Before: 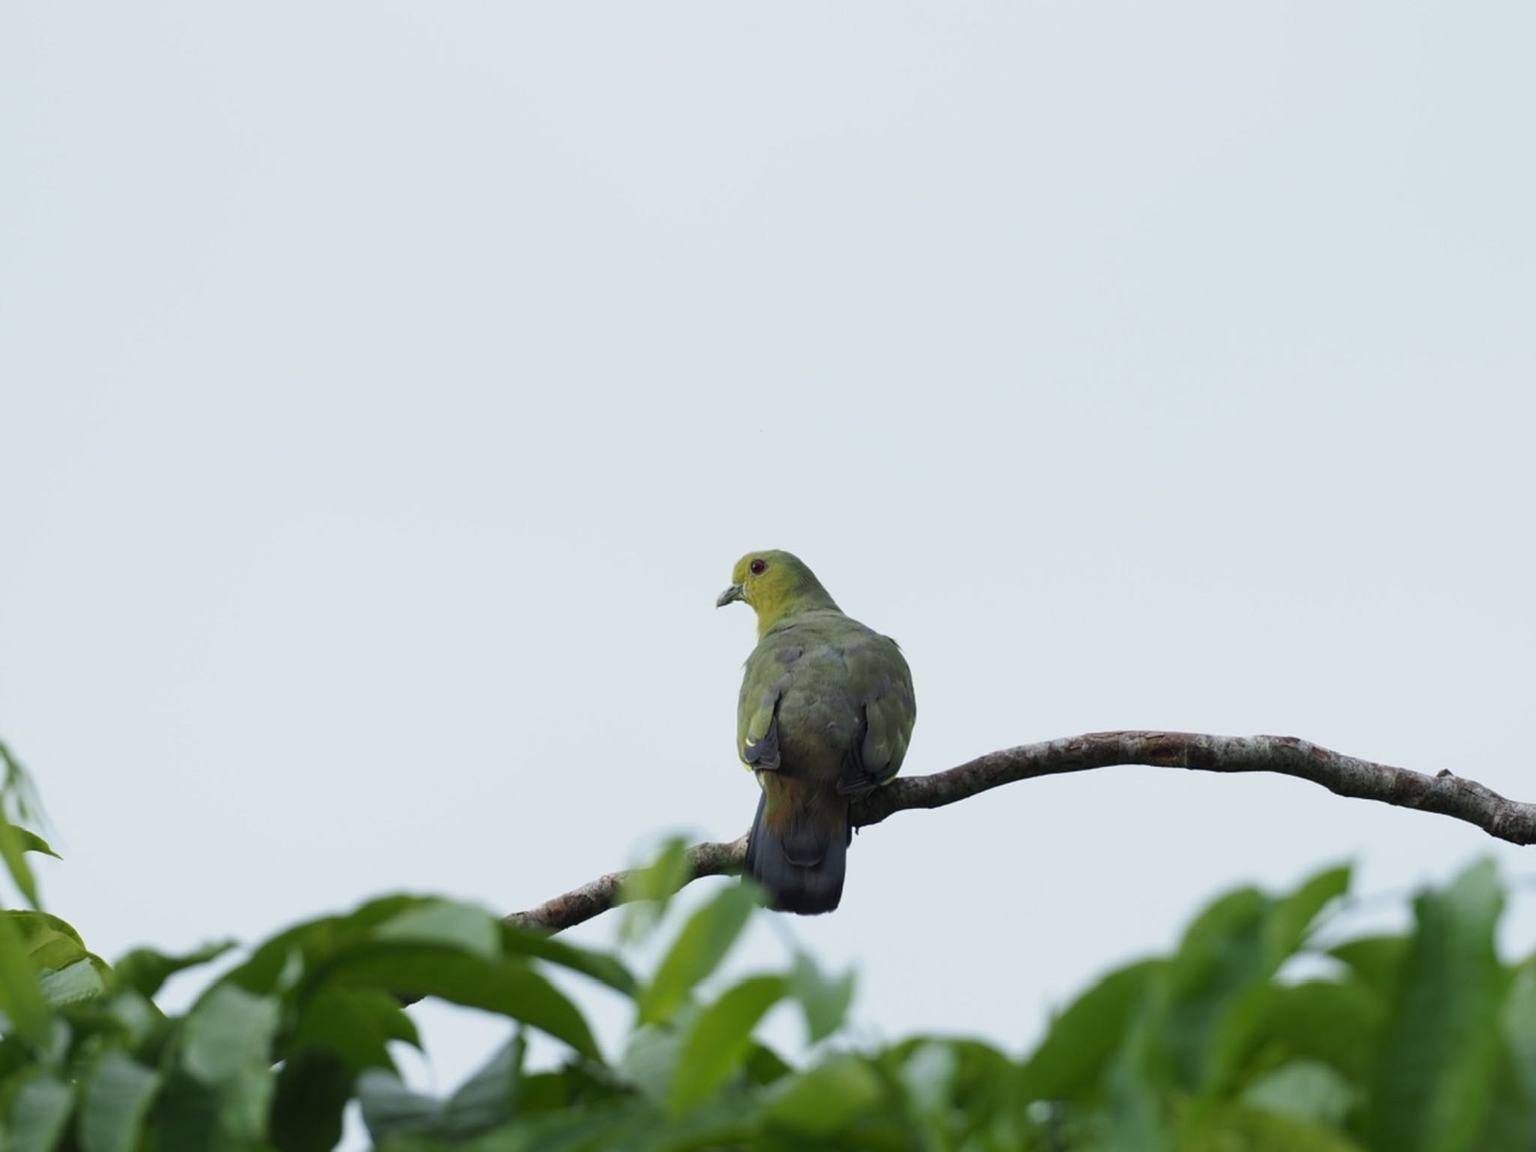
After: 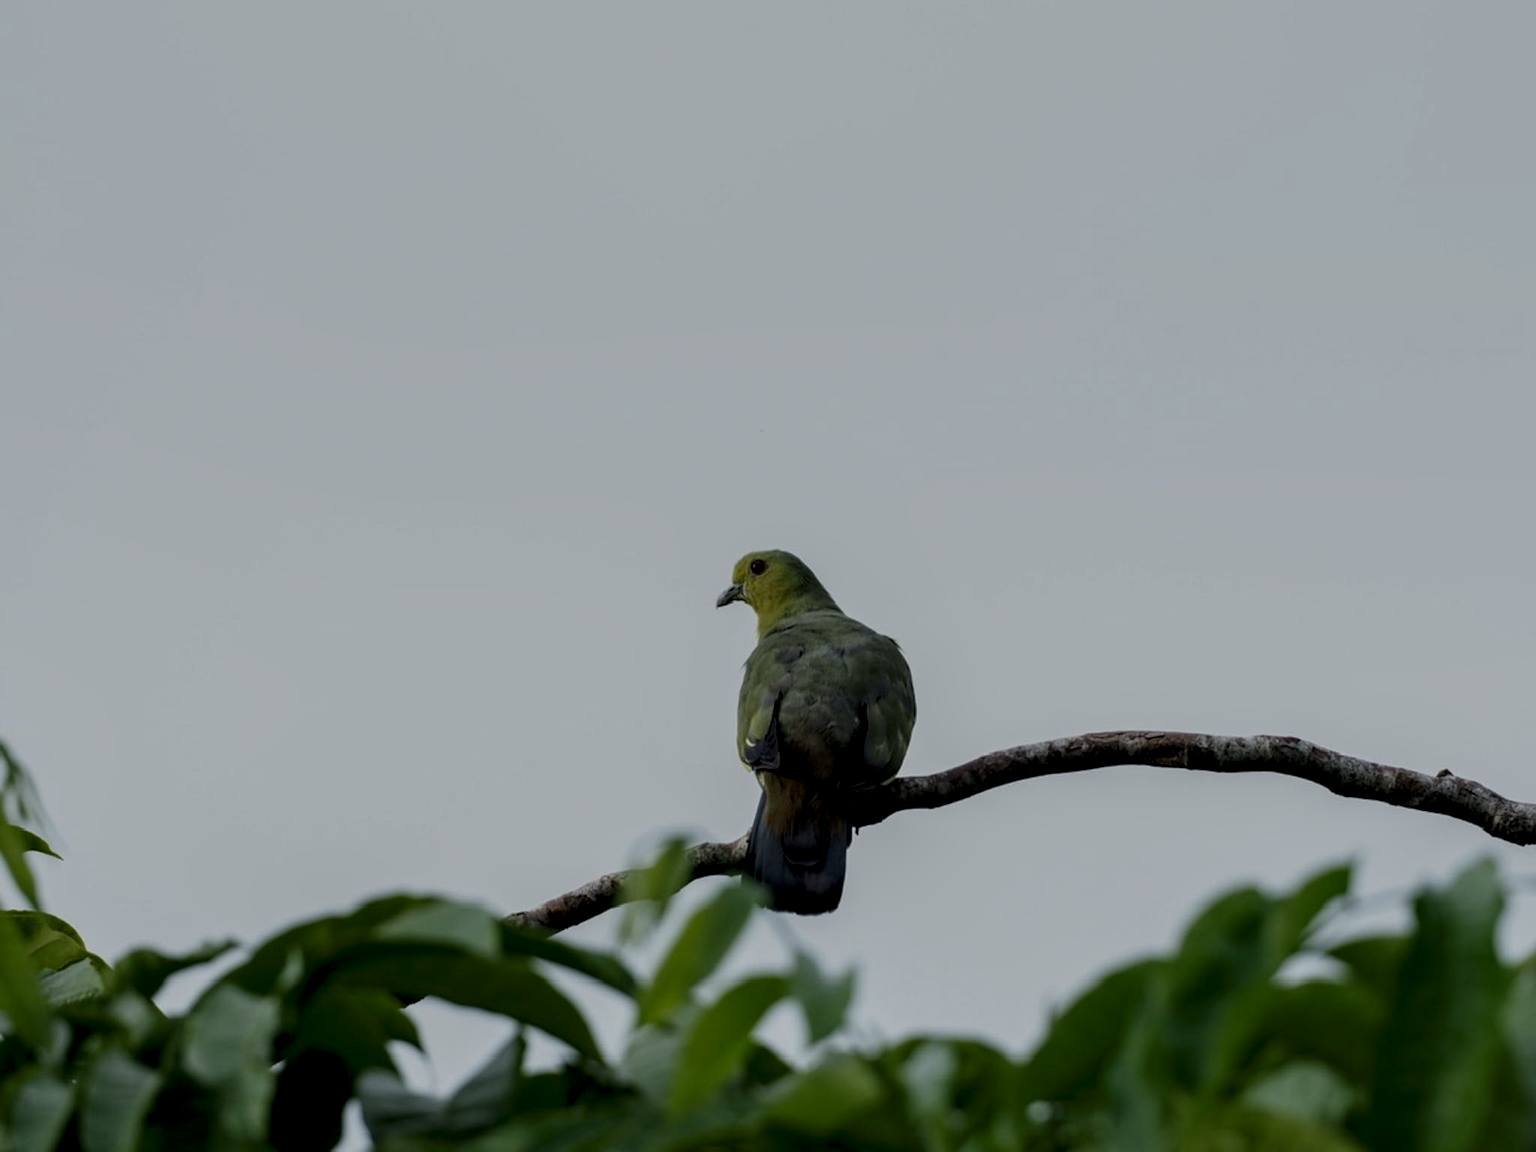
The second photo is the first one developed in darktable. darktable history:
exposure: exposure -0.986 EV, compensate exposure bias true, compensate highlight preservation false
local contrast: highlights 60%, shadows 60%, detail 160%
